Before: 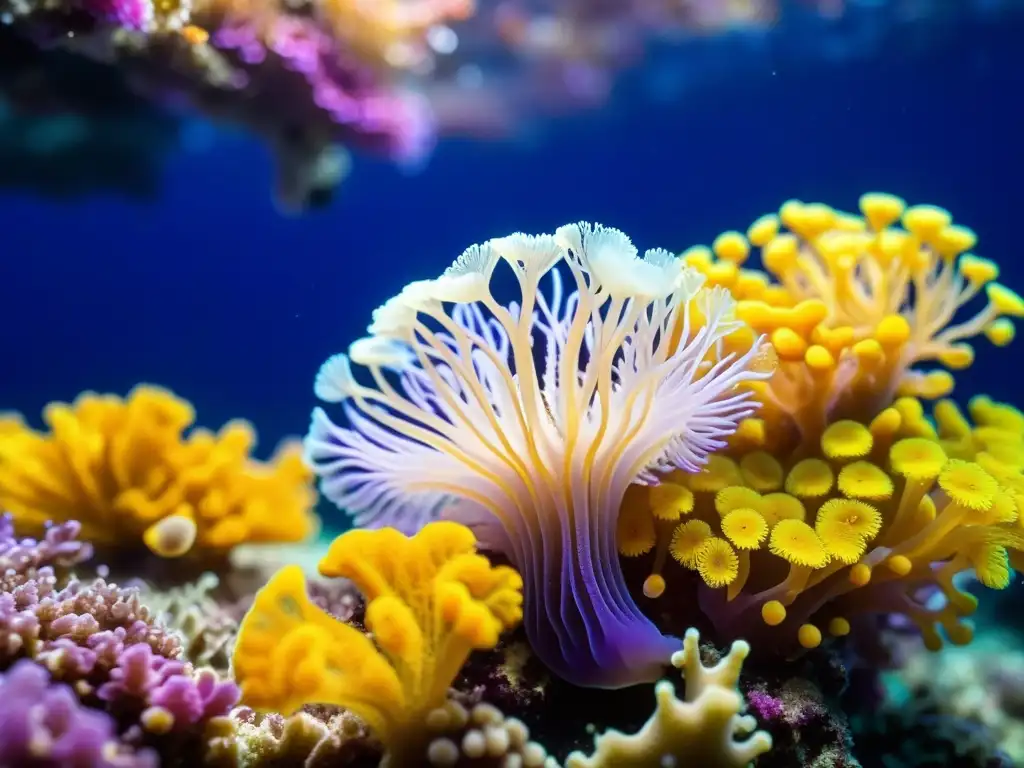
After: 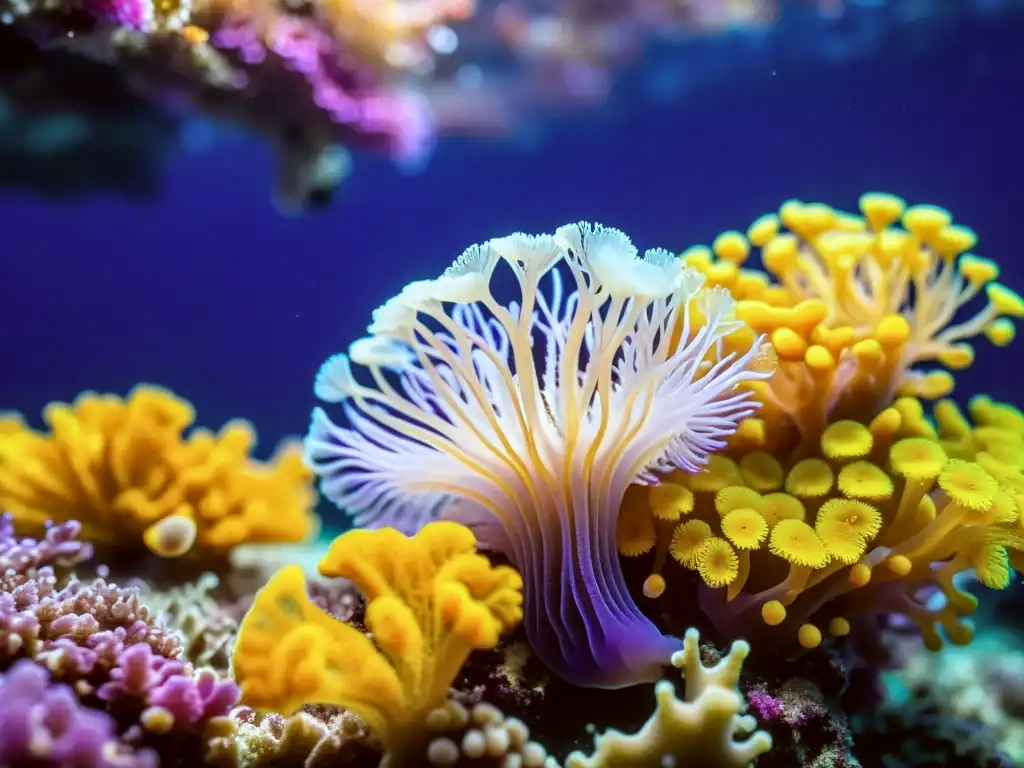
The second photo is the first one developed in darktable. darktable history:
local contrast: on, module defaults
color correction: highlights a* -3.65, highlights b* -6.72, shadows a* 3.1, shadows b* 5.16
